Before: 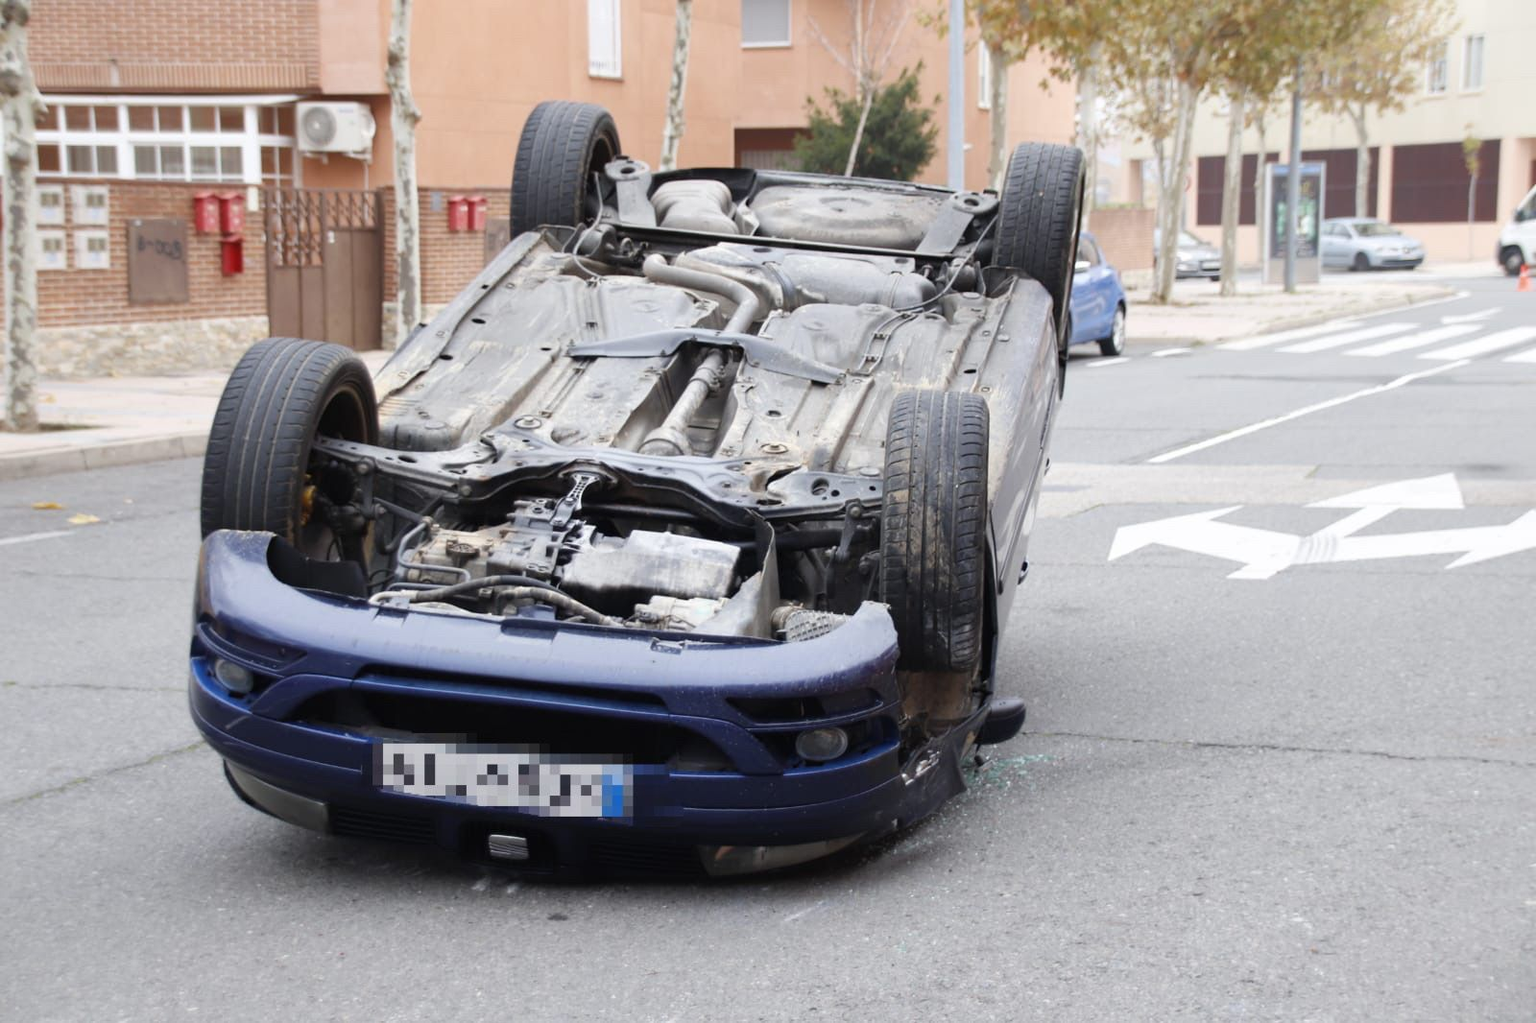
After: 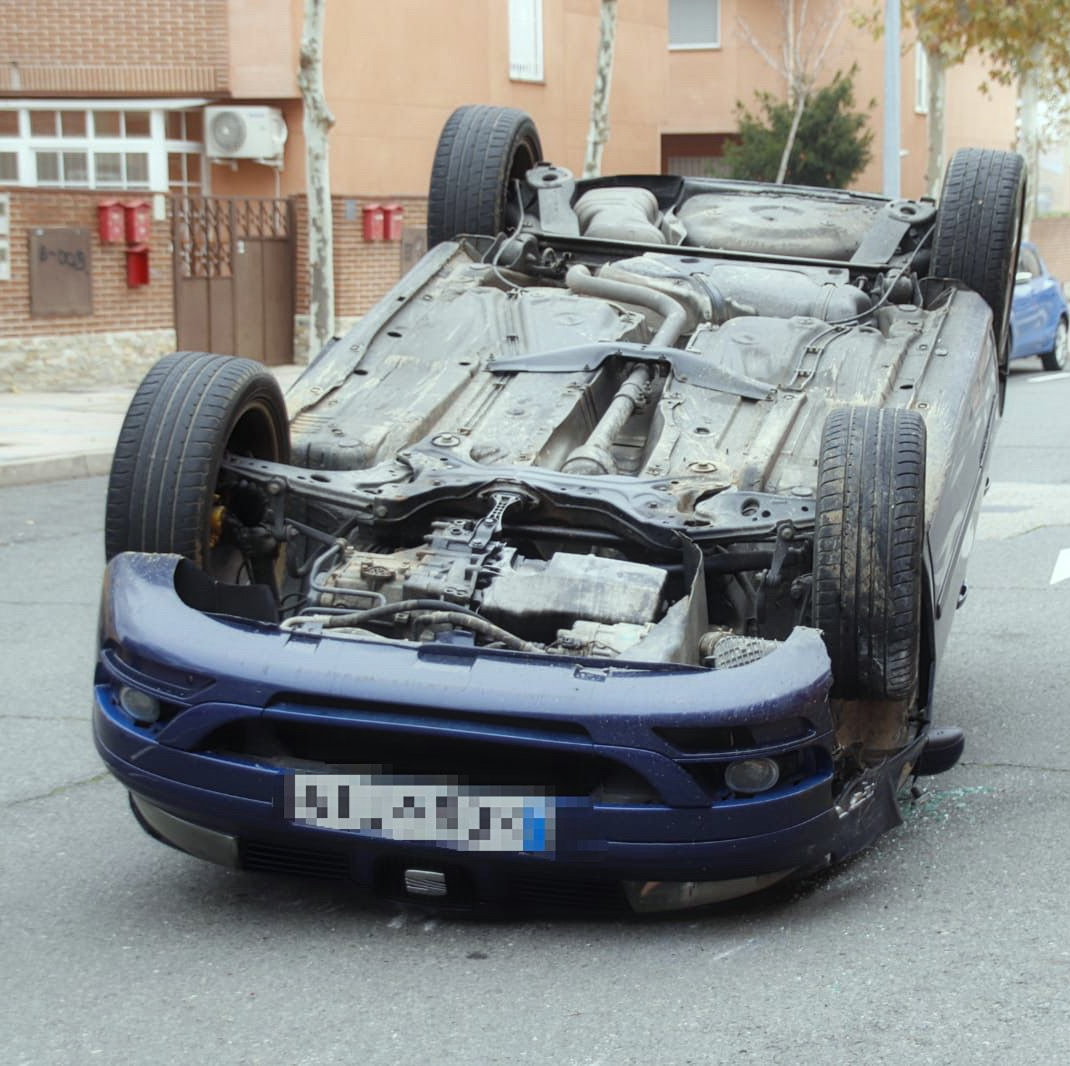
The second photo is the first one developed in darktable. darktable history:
color correction: highlights a* -6.32, highlights b* 0.794
tone equalizer: on, module defaults
local contrast: on, module defaults
crop and rotate: left 6.534%, right 26.587%
contrast equalizer: y [[0.5, 0.496, 0.435, 0.435, 0.496, 0.5], [0.5 ×6], [0.5 ×6], [0 ×6], [0 ×6]]
